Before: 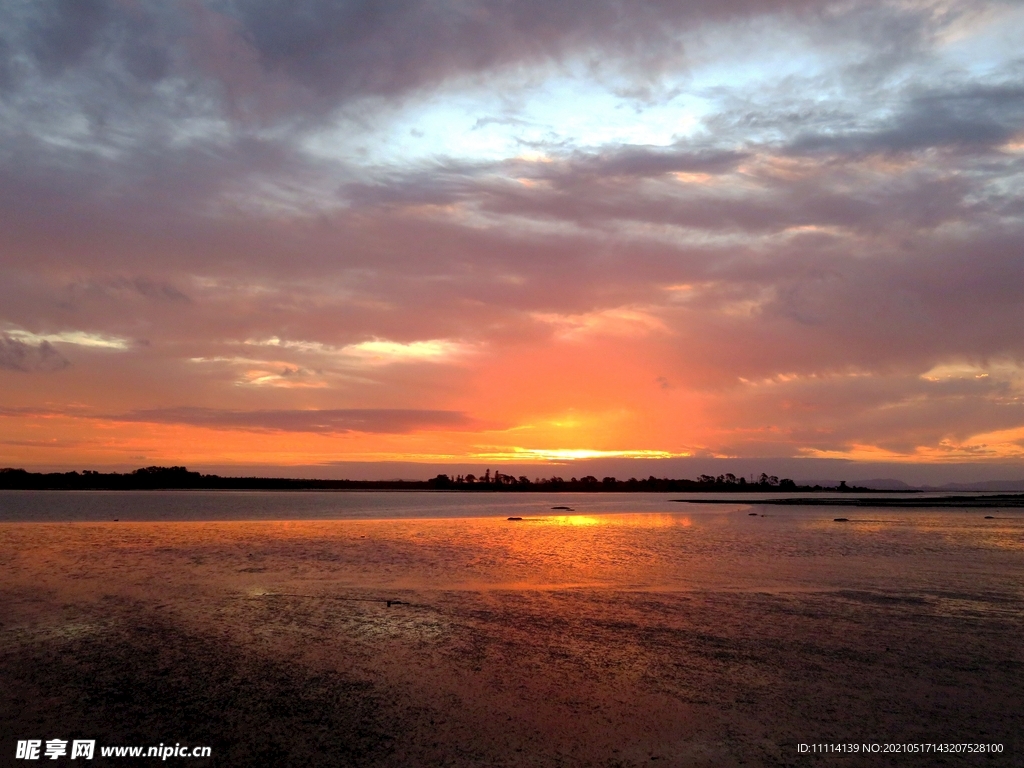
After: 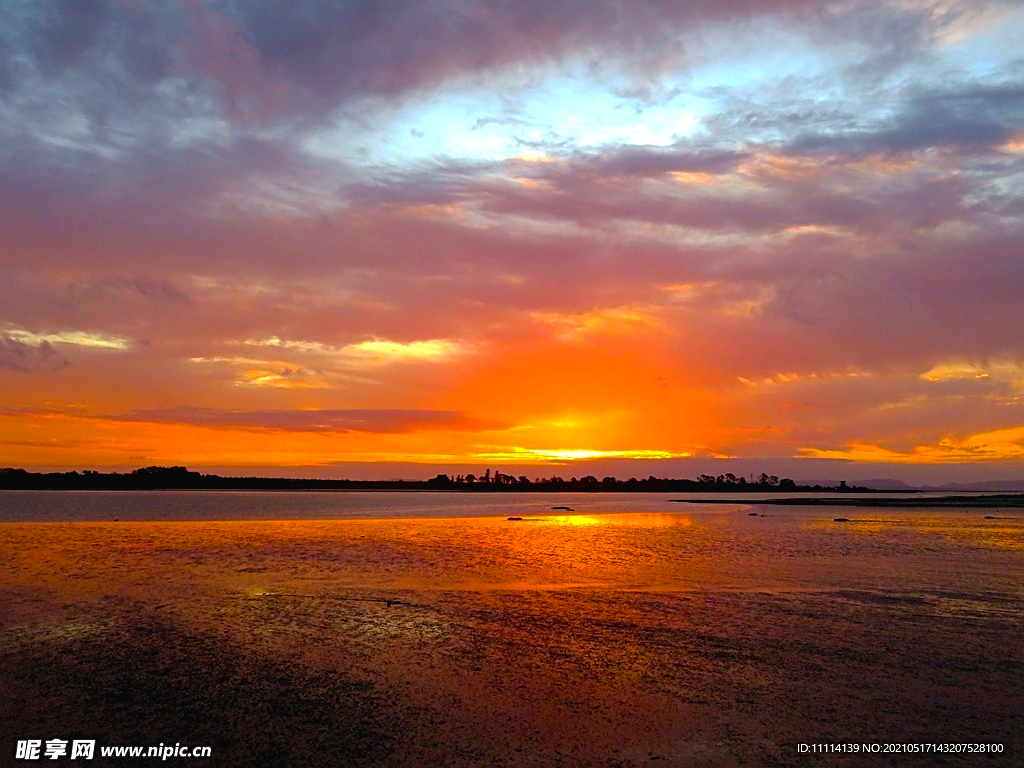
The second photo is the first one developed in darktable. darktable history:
color balance rgb: shadows lift › luminance 0.823%, shadows lift › chroma 0.383%, shadows lift › hue 18.02°, global offset › luminance 0.217%, perceptual saturation grading › global saturation 30.502%, global vibrance 43.448%
sharpen: on, module defaults
